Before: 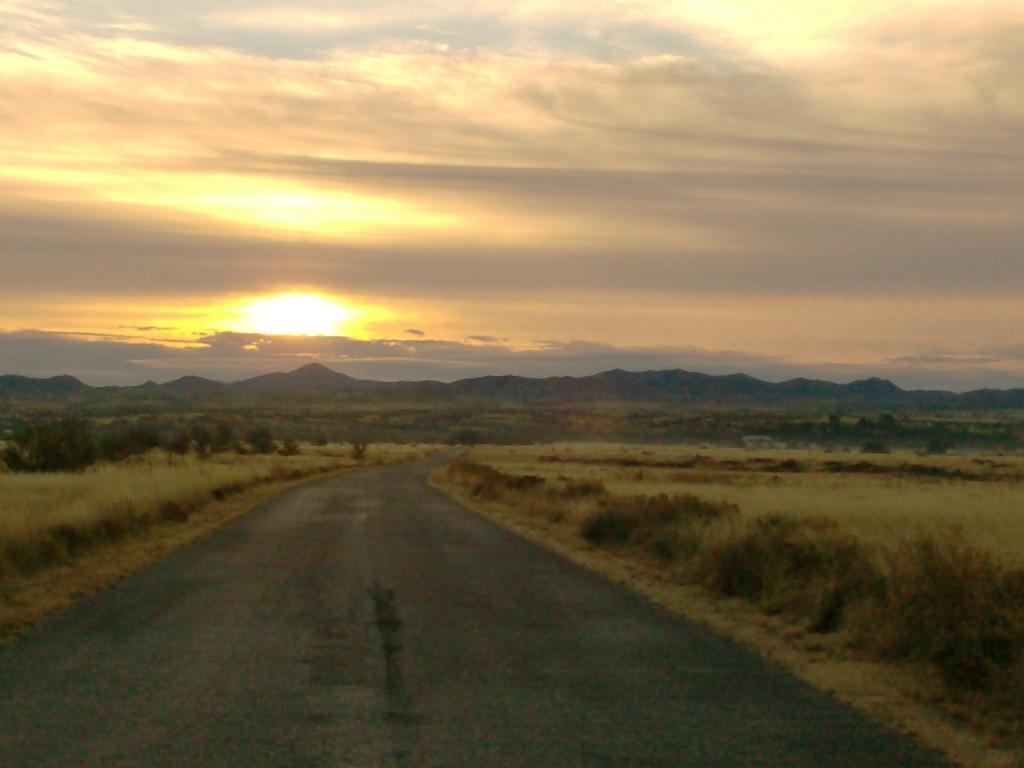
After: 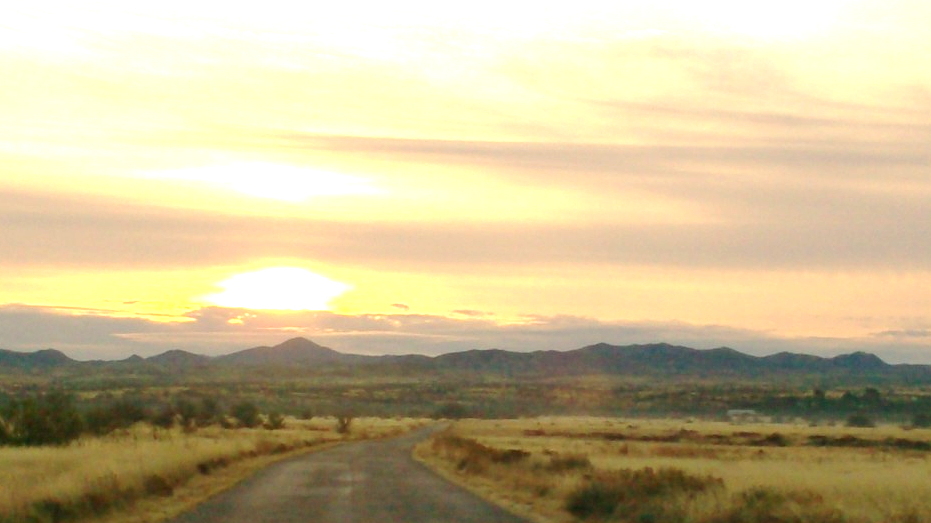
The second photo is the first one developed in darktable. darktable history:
crop: left 1.537%, top 3.39%, right 7.536%, bottom 28.44%
exposure: exposure 1.157 EV, compensate highlight preservation false
